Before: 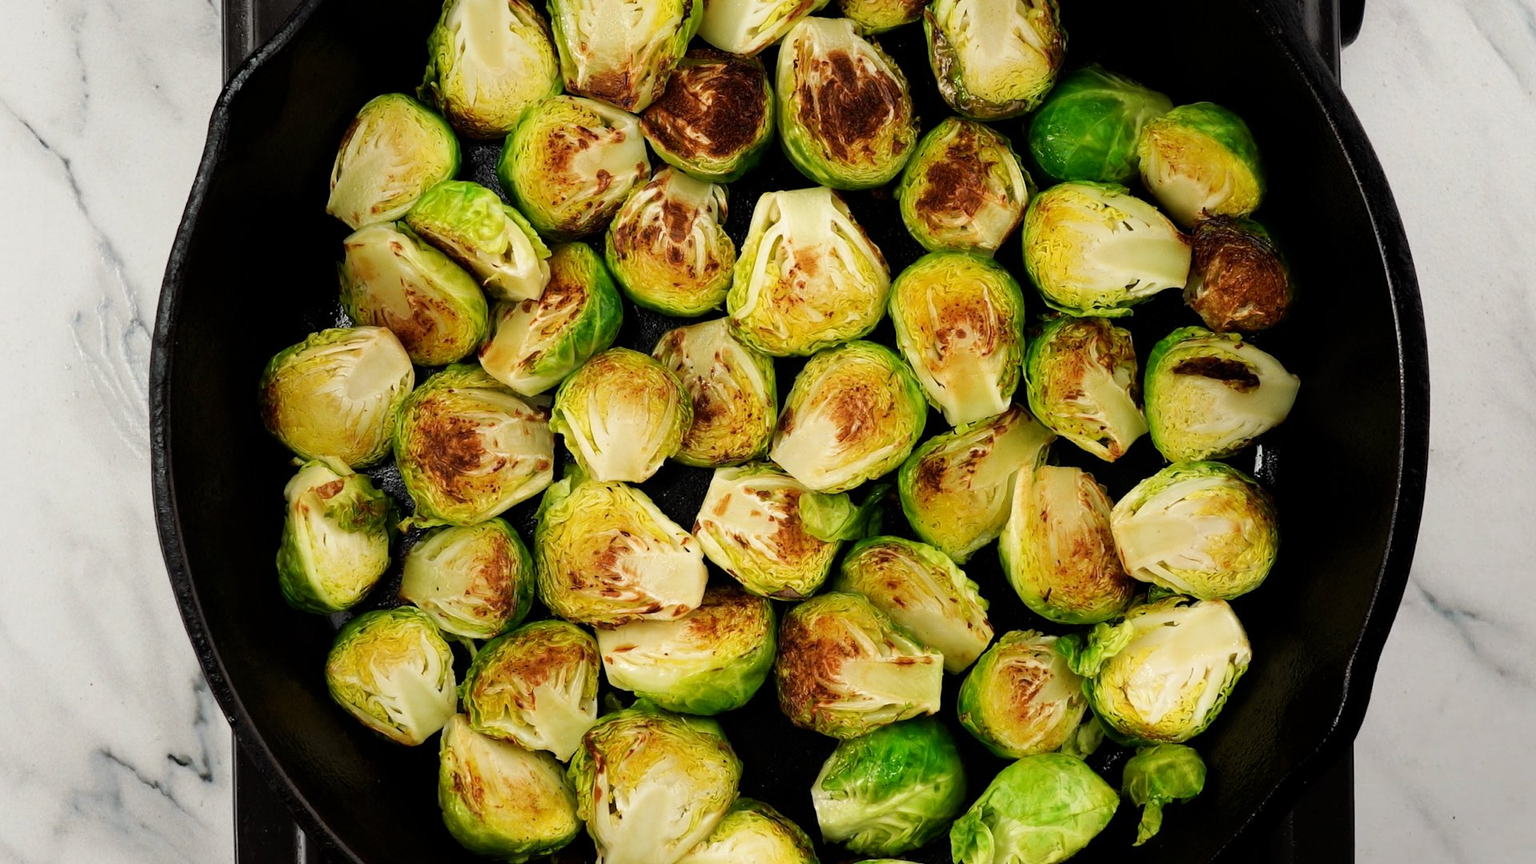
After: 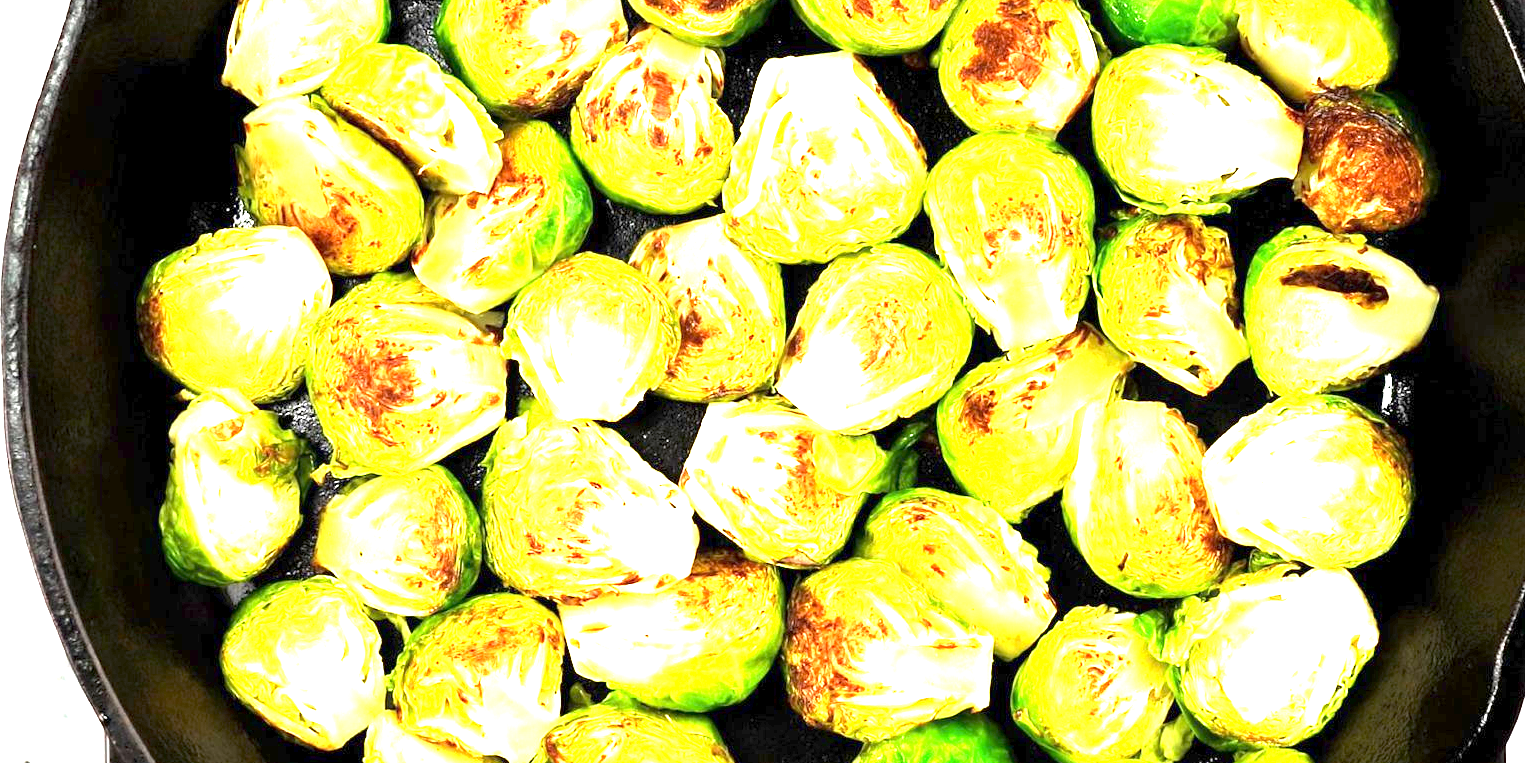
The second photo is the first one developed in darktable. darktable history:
exposure: exposure 3 EV, compensate highlight preservation false
crop: left 9.712%, top 16.928%, right 10.845%, bottom 12.332%
